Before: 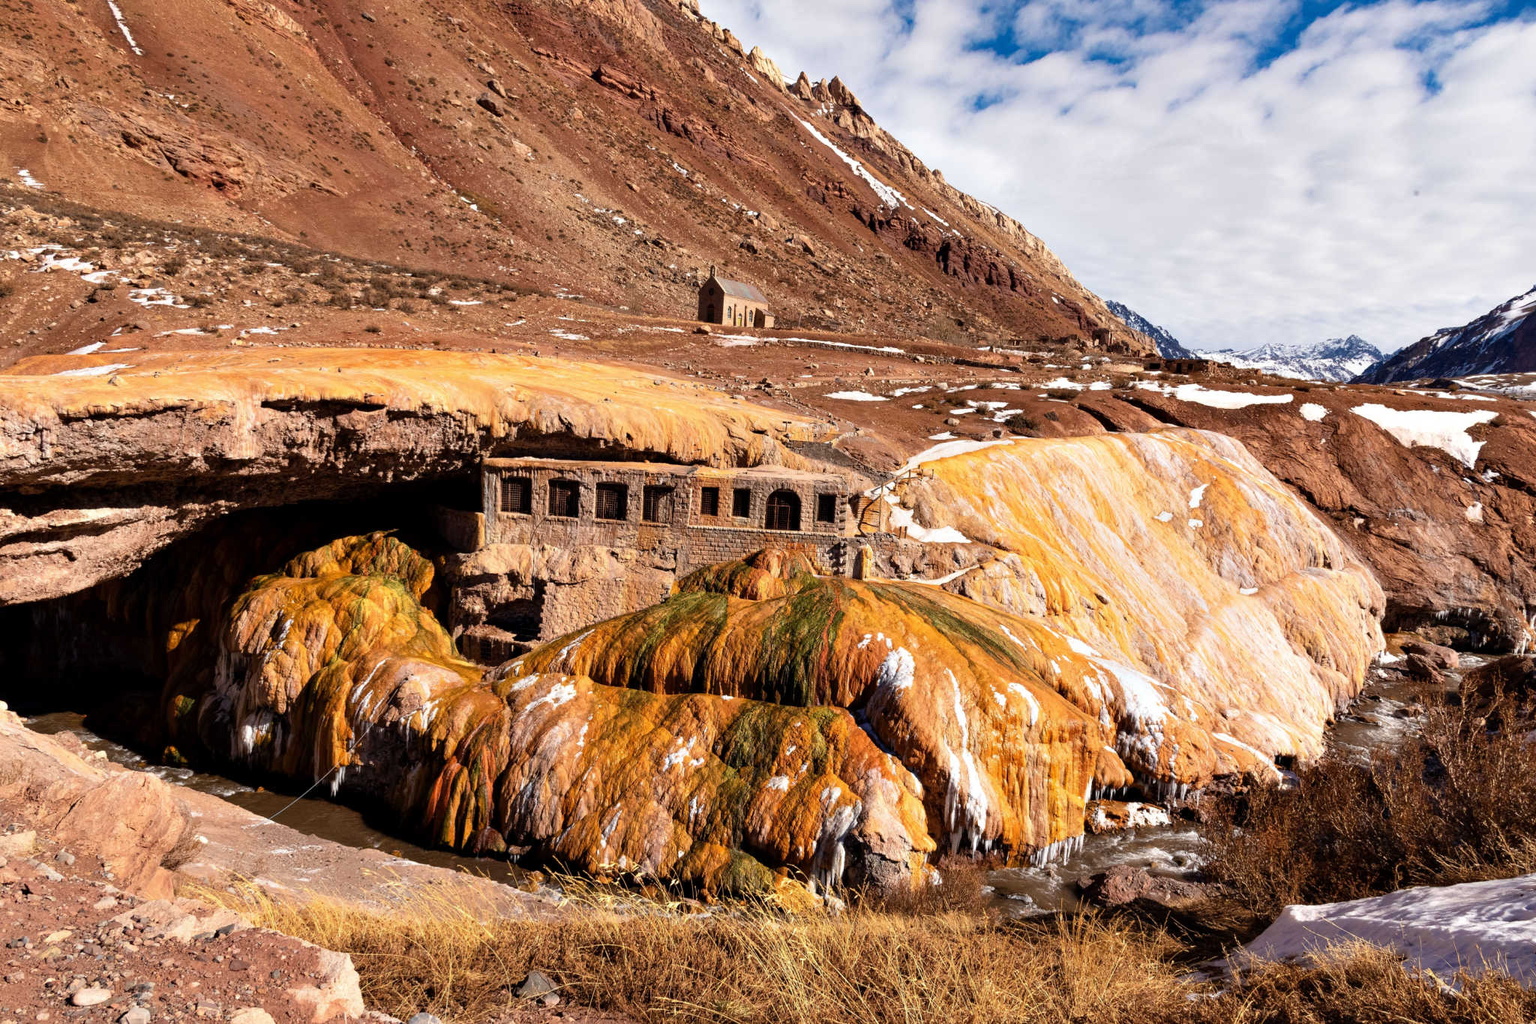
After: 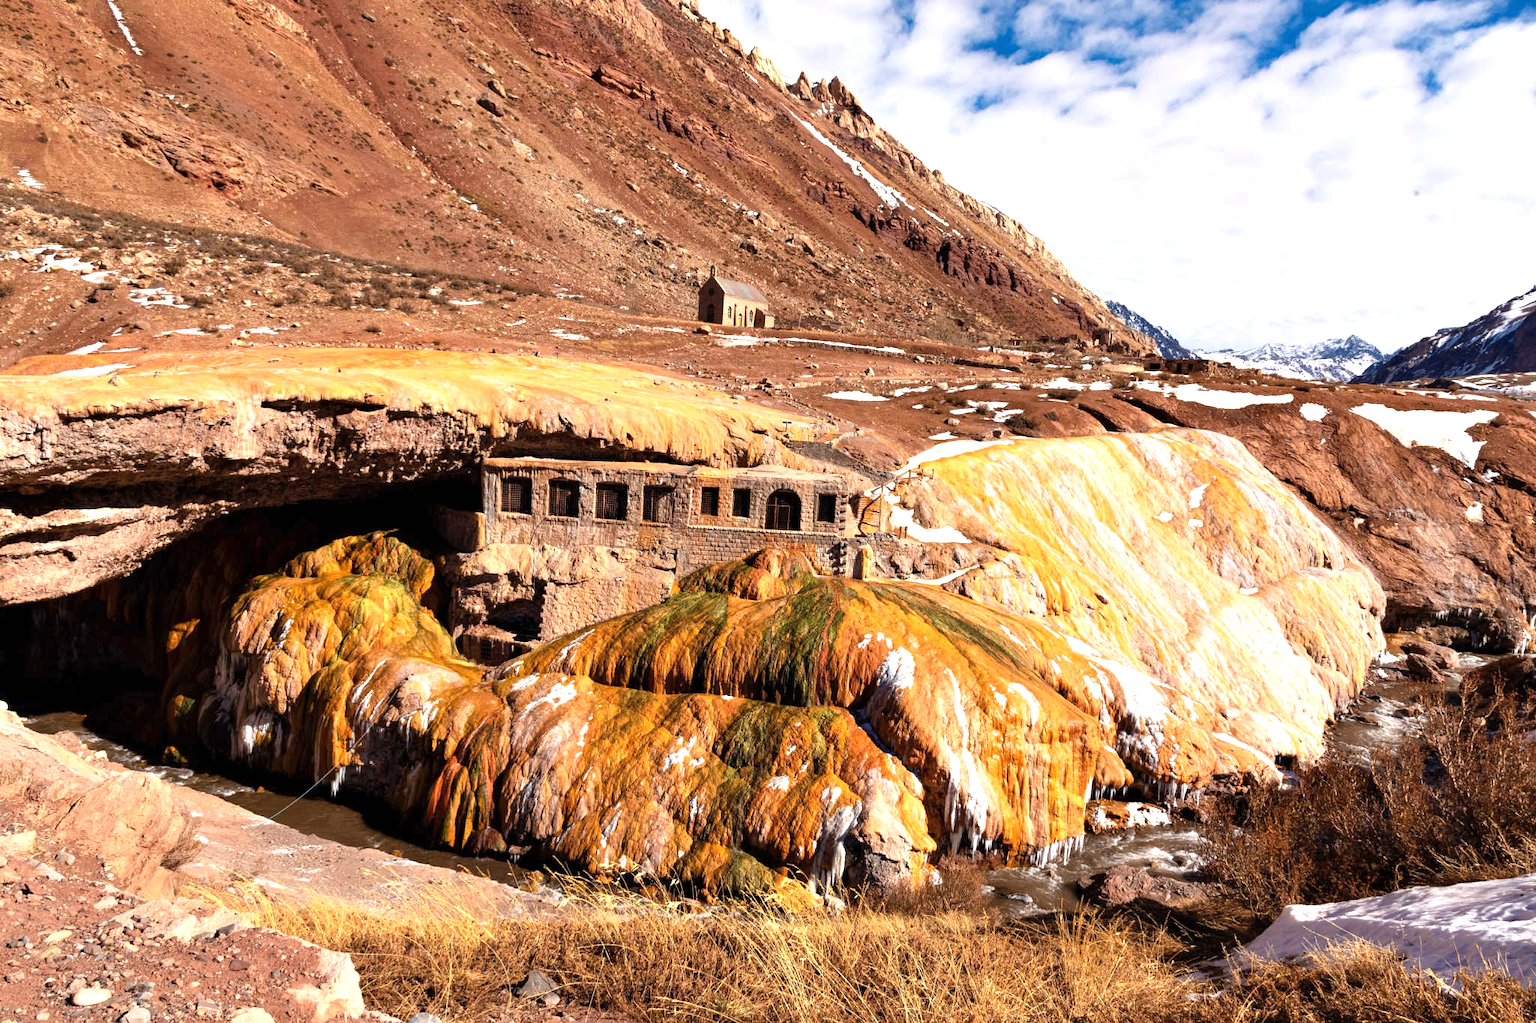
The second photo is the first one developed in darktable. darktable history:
exposure: black level correction 0, exposure 0.498 EV, compensate highlight preservation false
